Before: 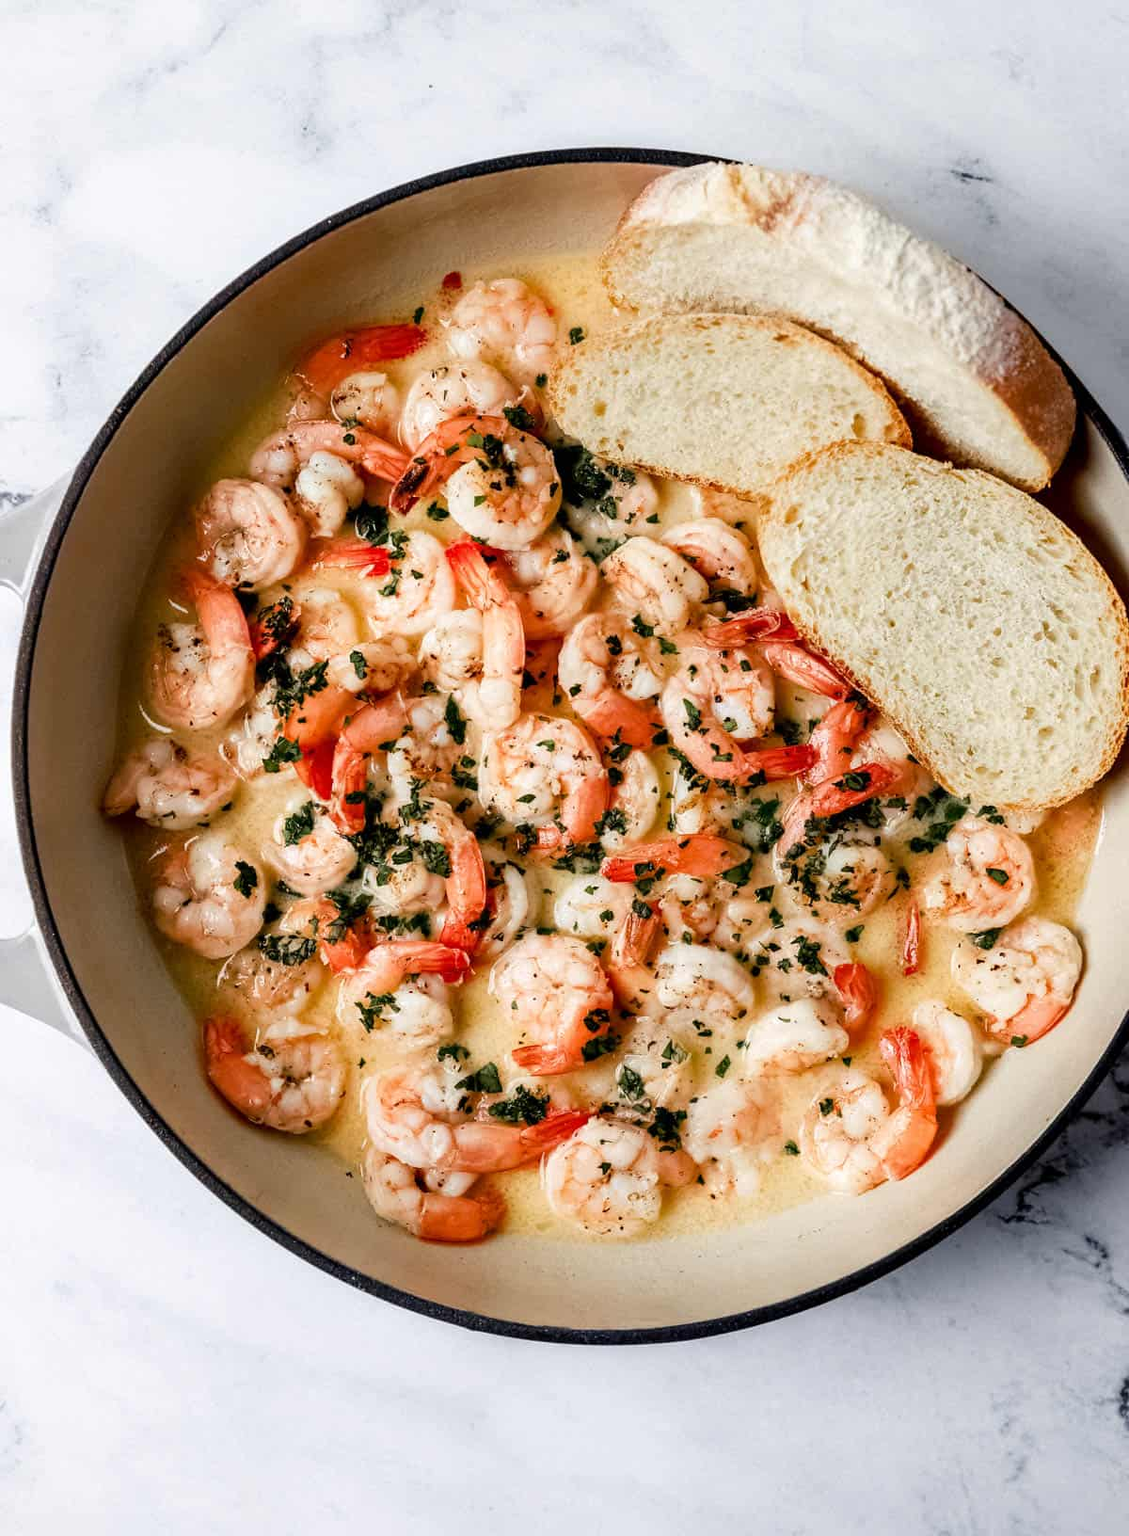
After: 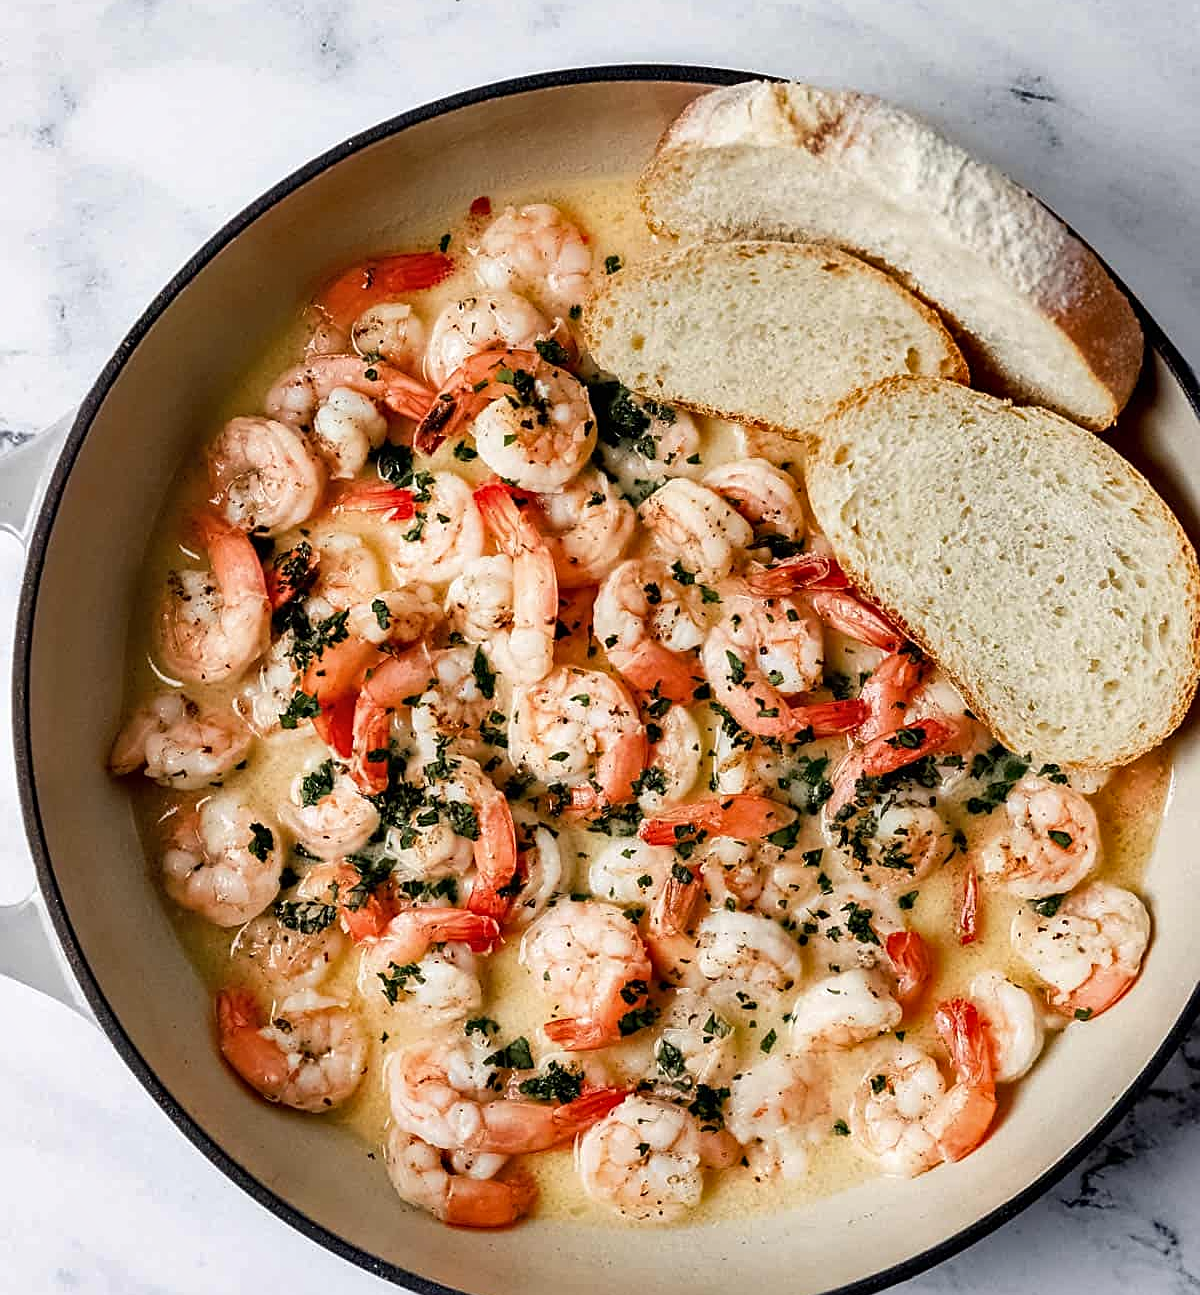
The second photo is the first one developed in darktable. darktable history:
contrast brightness saturation: saturation -0.035
sharpen: on, module defaults
crop and rotate: top 5.669%, bottom 14.964%
shadows and highlights: soften with gaussian
